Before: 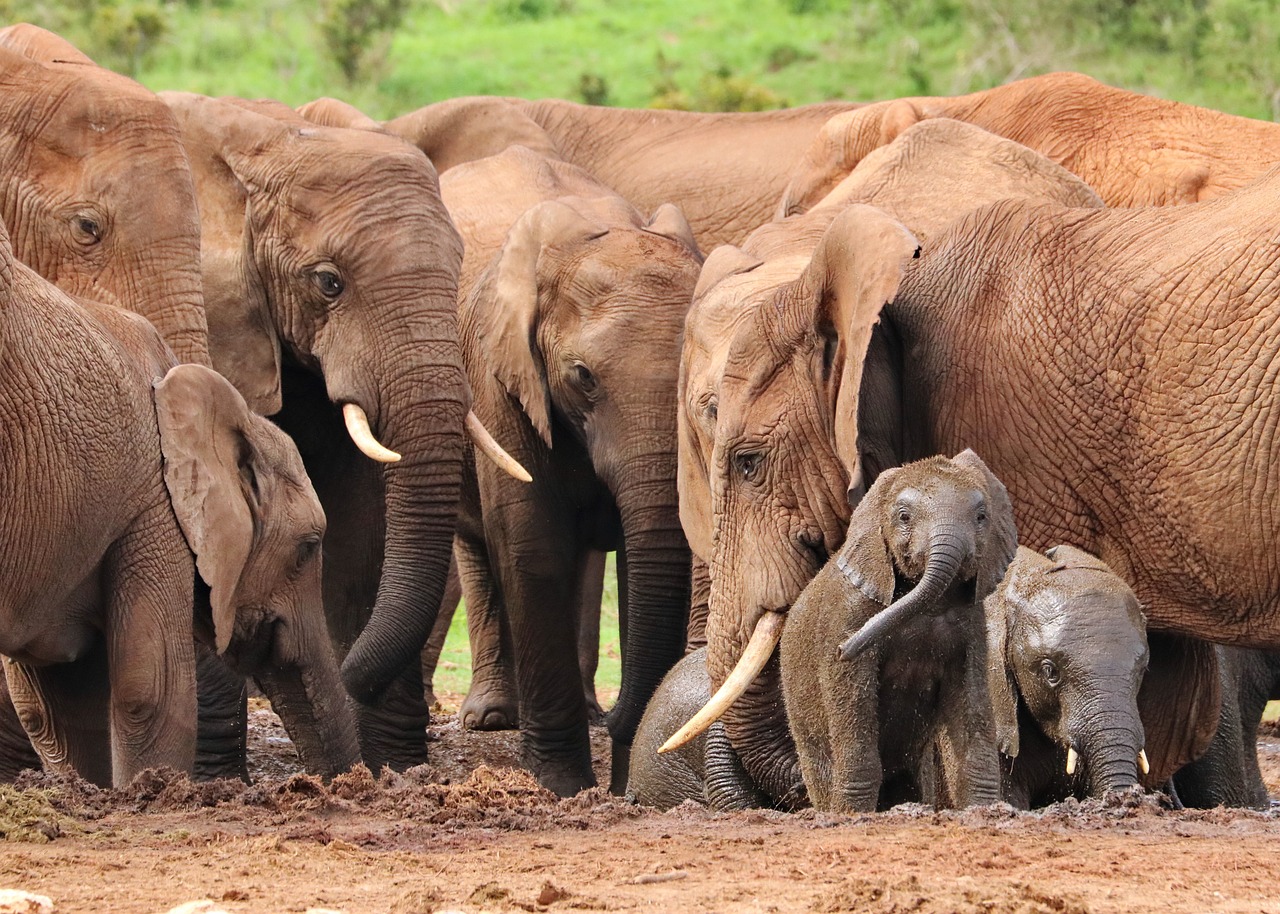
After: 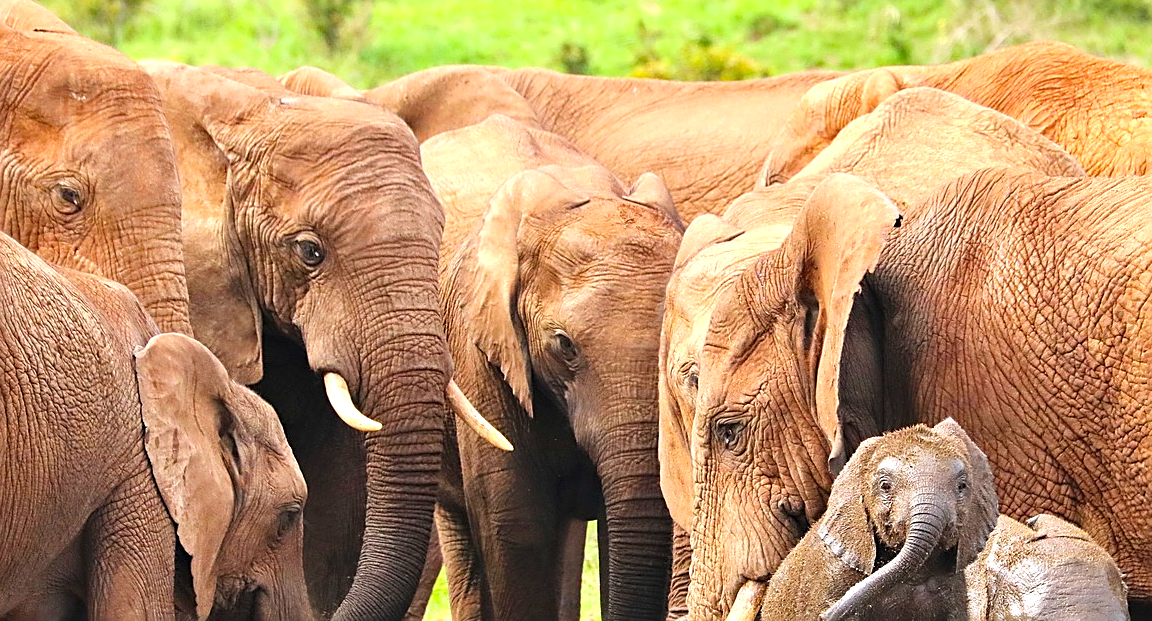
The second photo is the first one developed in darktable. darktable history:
sharpen: on, module defaults
exposure: black level correction 0, exposure 0.7 EV, compensate exposure bias true, compensate highlight preservation false
color balance rgb: perceptual saturation grading › global saturation 25%, global vibrance 10%
crop: left 1.509%, top 3.452%, right 7.696%, bottom 28.452%
